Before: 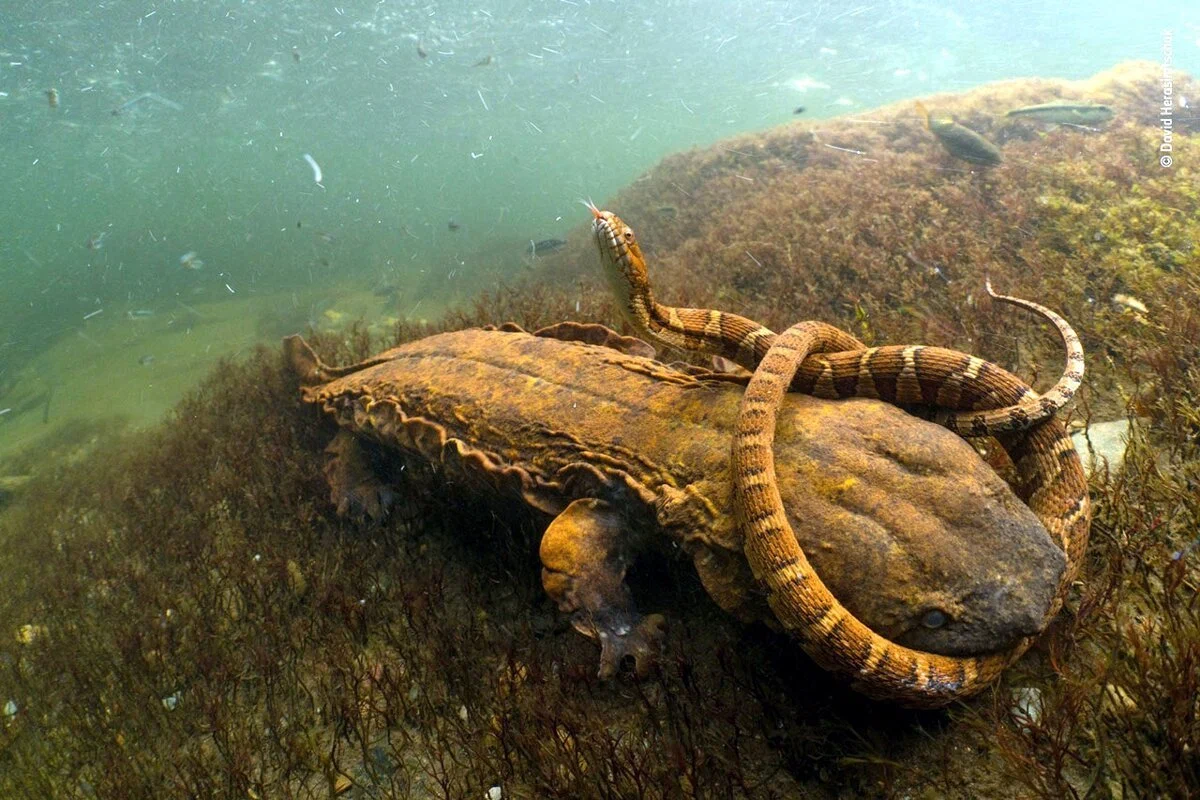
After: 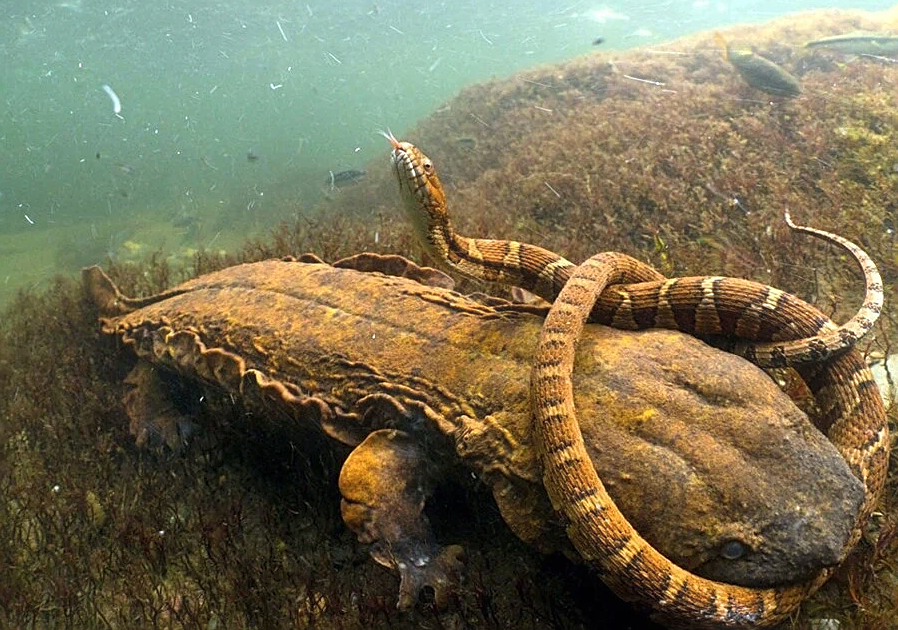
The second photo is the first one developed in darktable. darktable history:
haze removal: strength -0.09, adaptive false
bloom: size 9%, threshold 100%, strength 7%
crop: left 16.768%, top 8.653%, right 8.362%, bottom 12.485%
sharpen: on, module defaults
